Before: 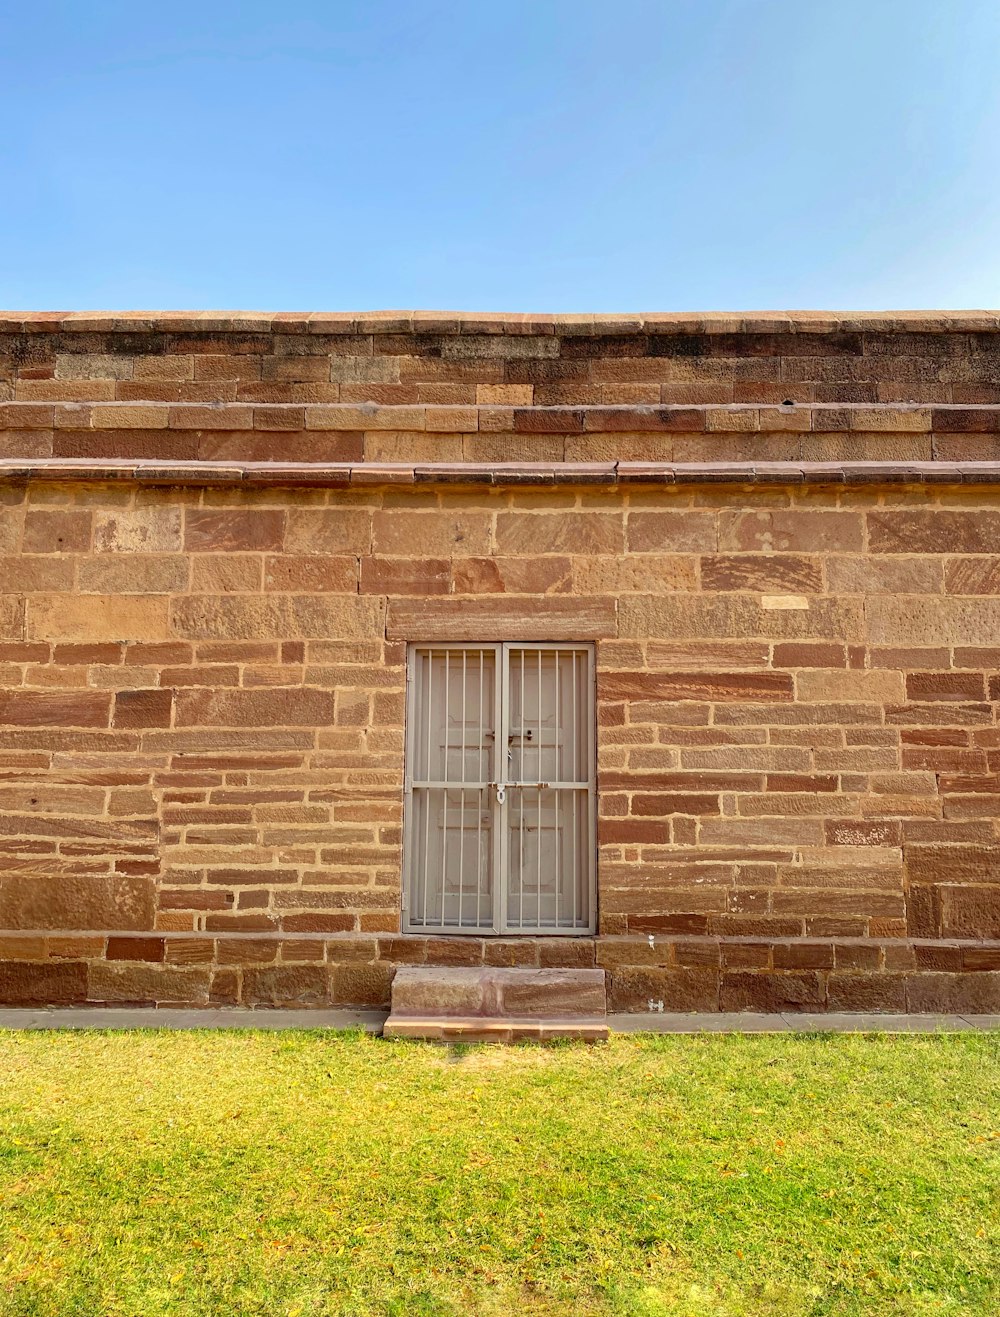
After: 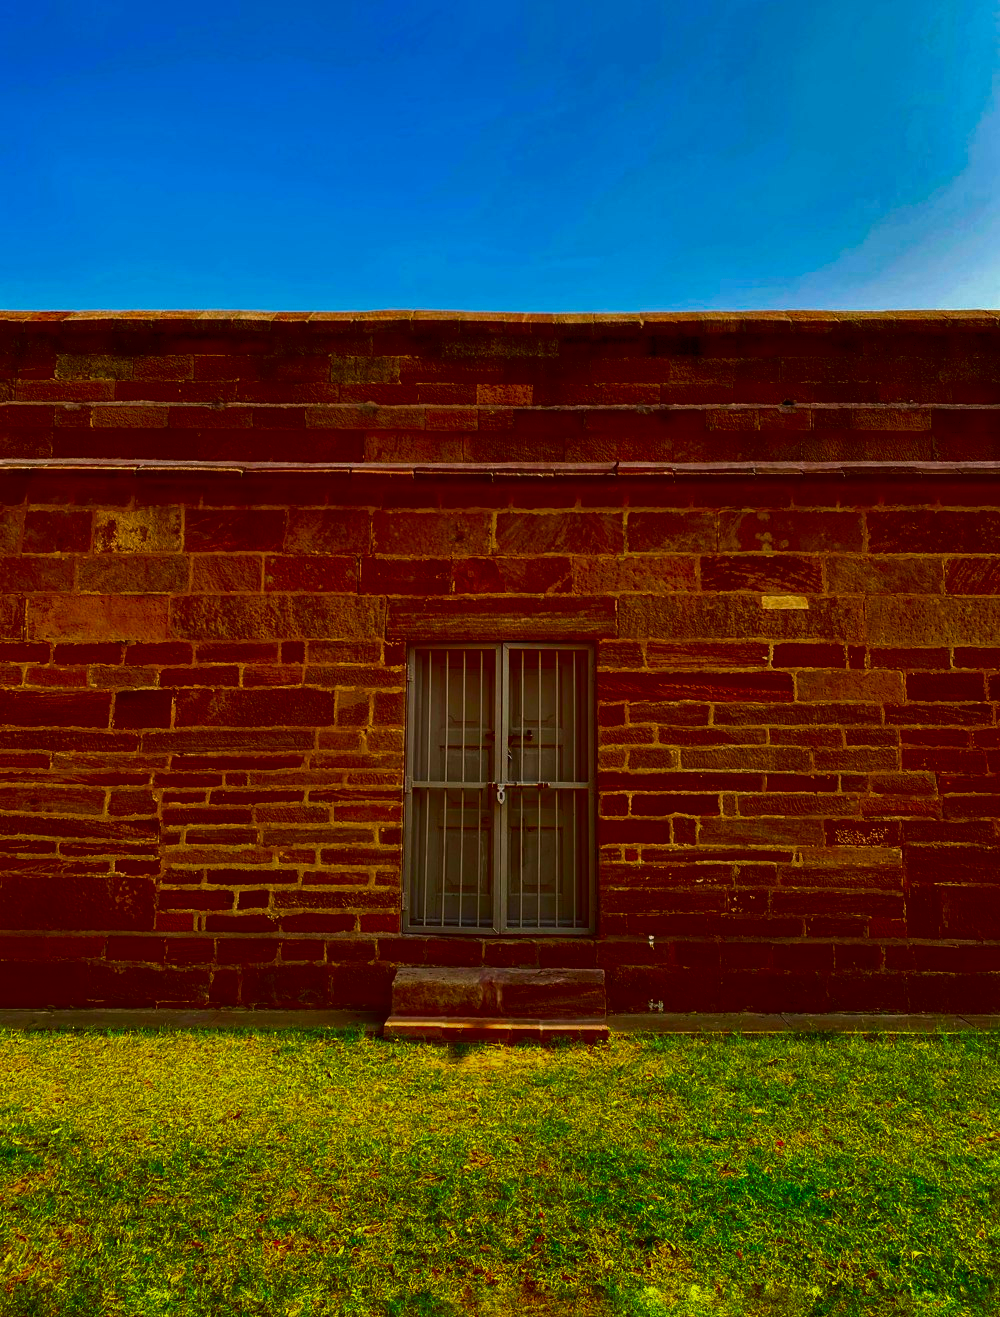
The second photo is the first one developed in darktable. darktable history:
exposure: exposure -0.051 EV, compensate highlight preservation false
contrast brightness saturation: brightness -0.987, saturation 0.981
